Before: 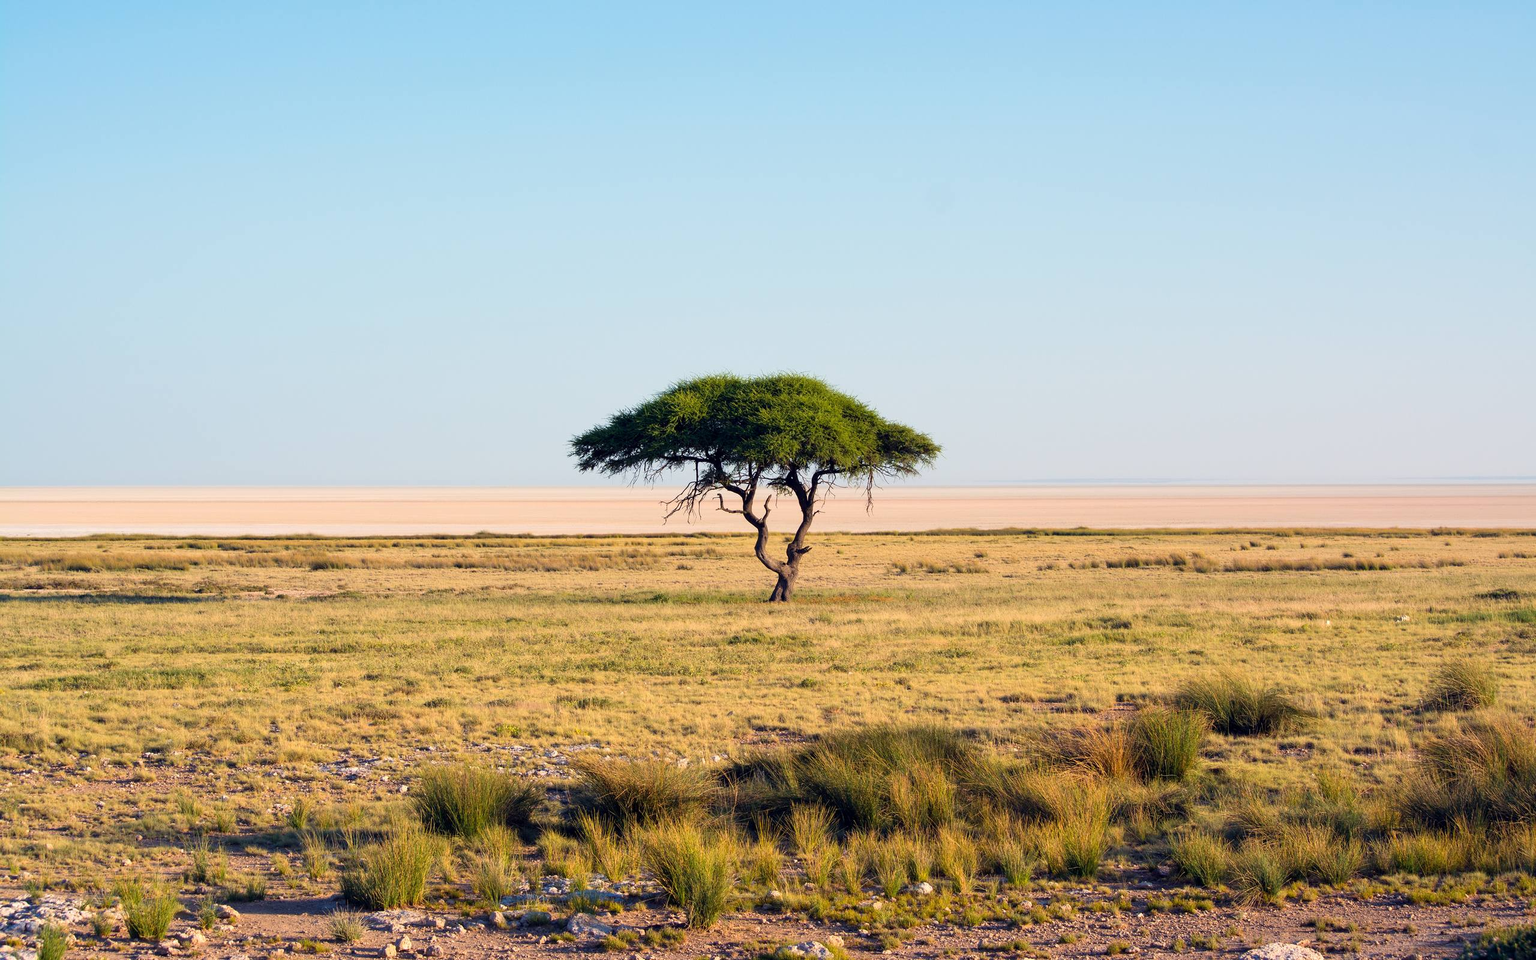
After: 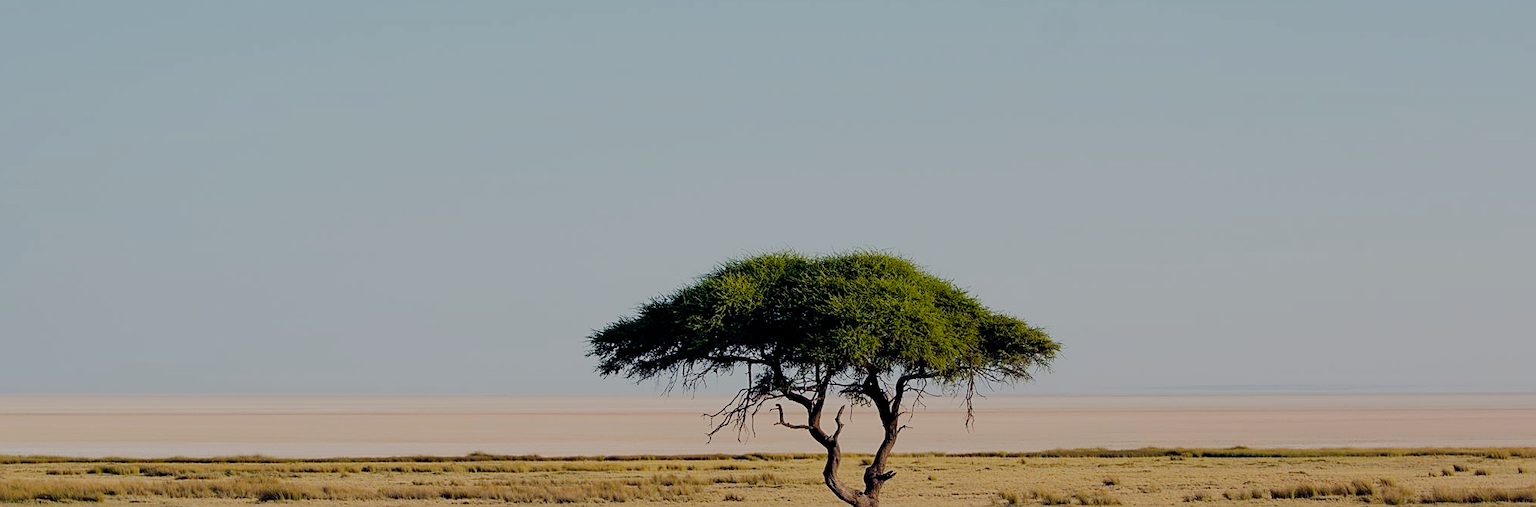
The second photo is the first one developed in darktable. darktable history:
sharpen: on, module defaults
crop: left 7.036%, top 18.398%, right 14.379%, bottom 40.043%
filmic rgb: middle gray luminance 30%, black relative exposure -9 EV, white relative exposure 7 EV, threshold 6 EV, target black luminance 0%, hardness 2.94, latitude 2.04%, contrast 0.963, highlights saturation mix 5%, shadows ↔ highlights balance 12.16%, add noise in highlights 0, preserve chrominance no, color science v3 (2019), use custom middle-gray values true, iterations of high-quality reconstruction 0, contrast in highlights soft, enable highlight reconstruction true
